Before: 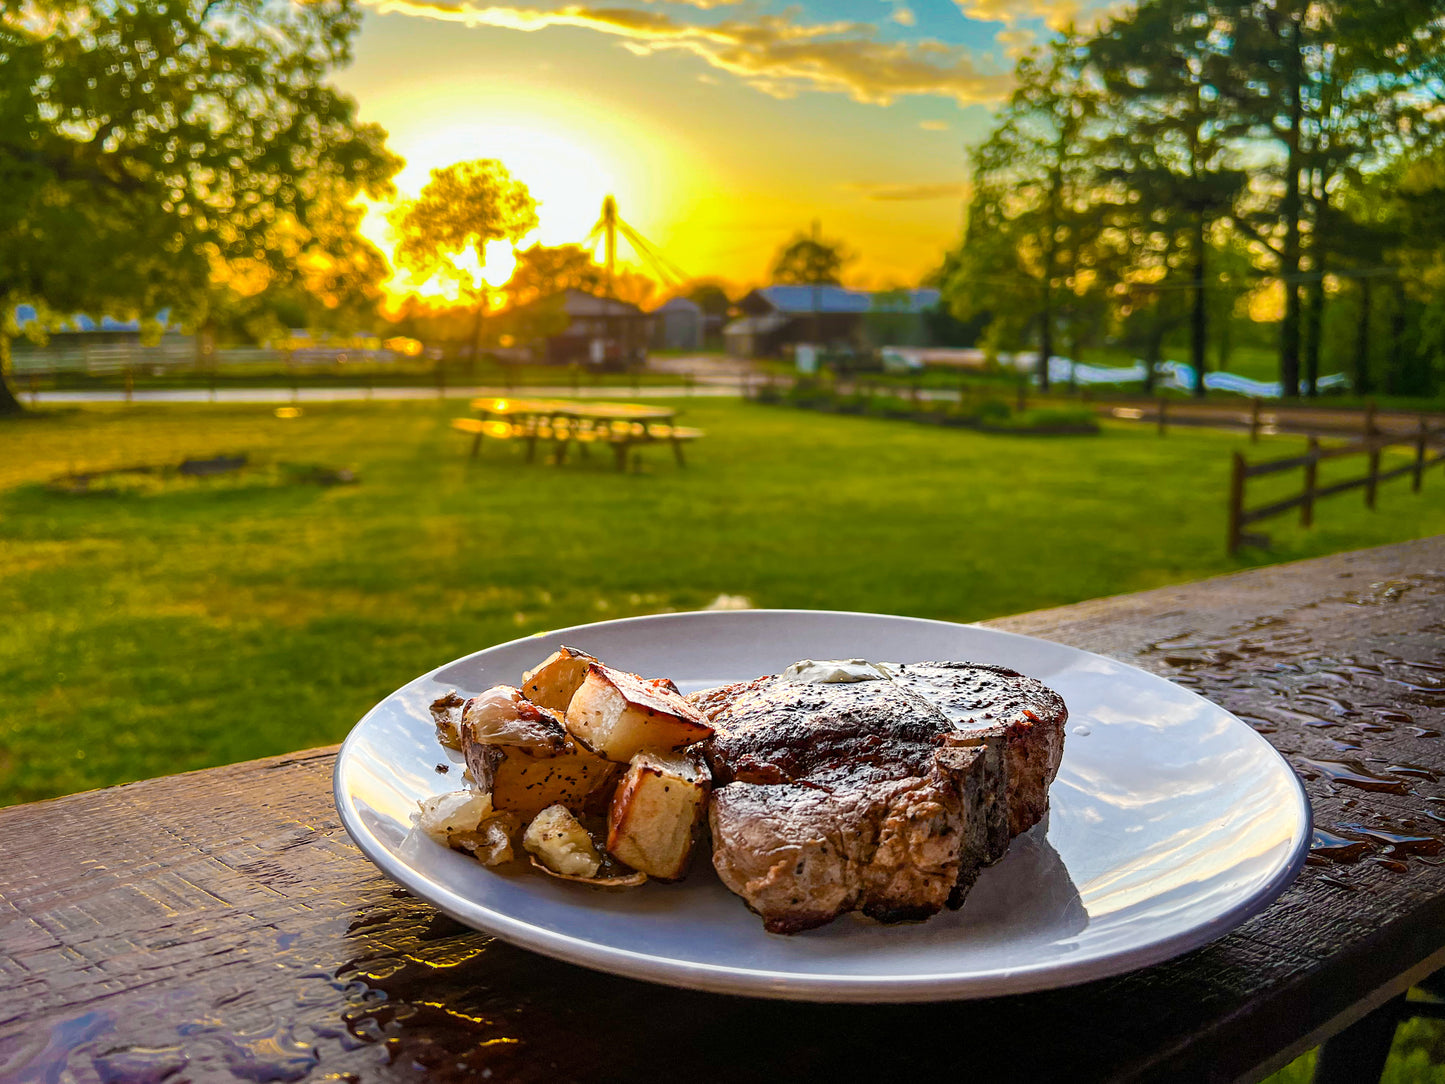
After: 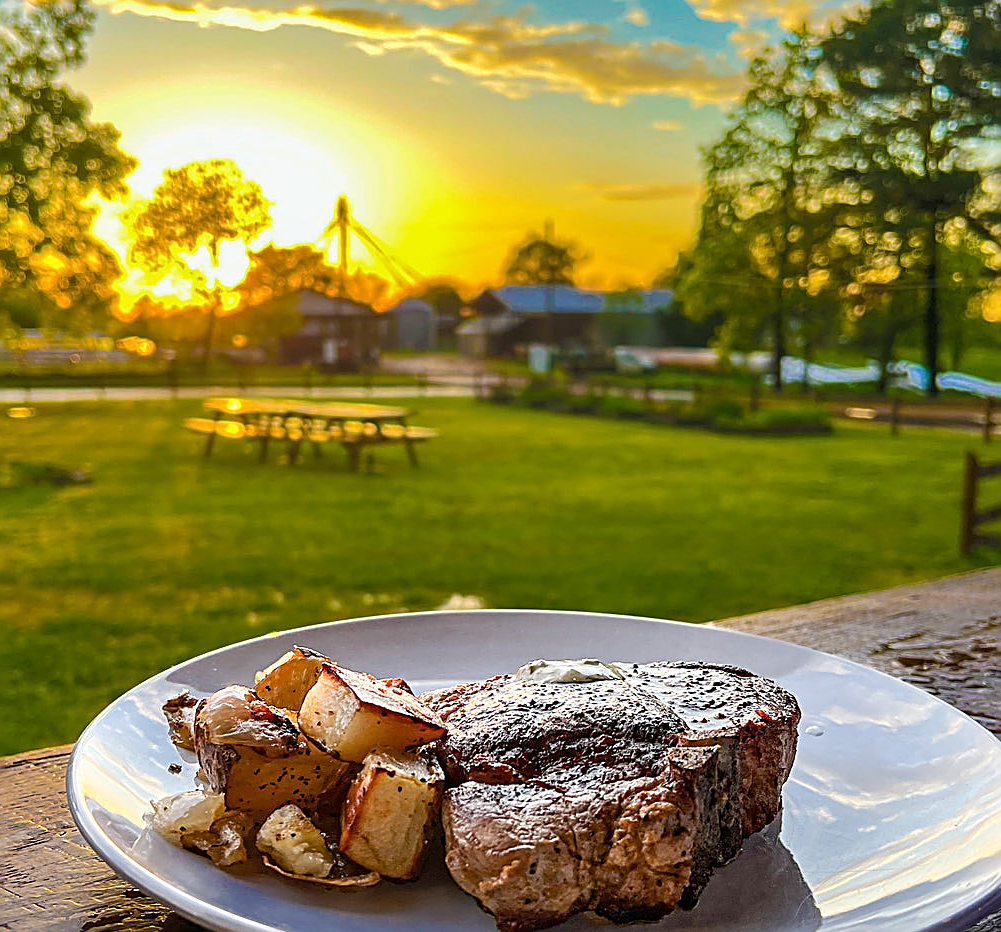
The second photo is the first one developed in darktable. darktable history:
sharpen: amount 0.901
crop: left 18.479%, right 12.2%, bottom 13.971%
